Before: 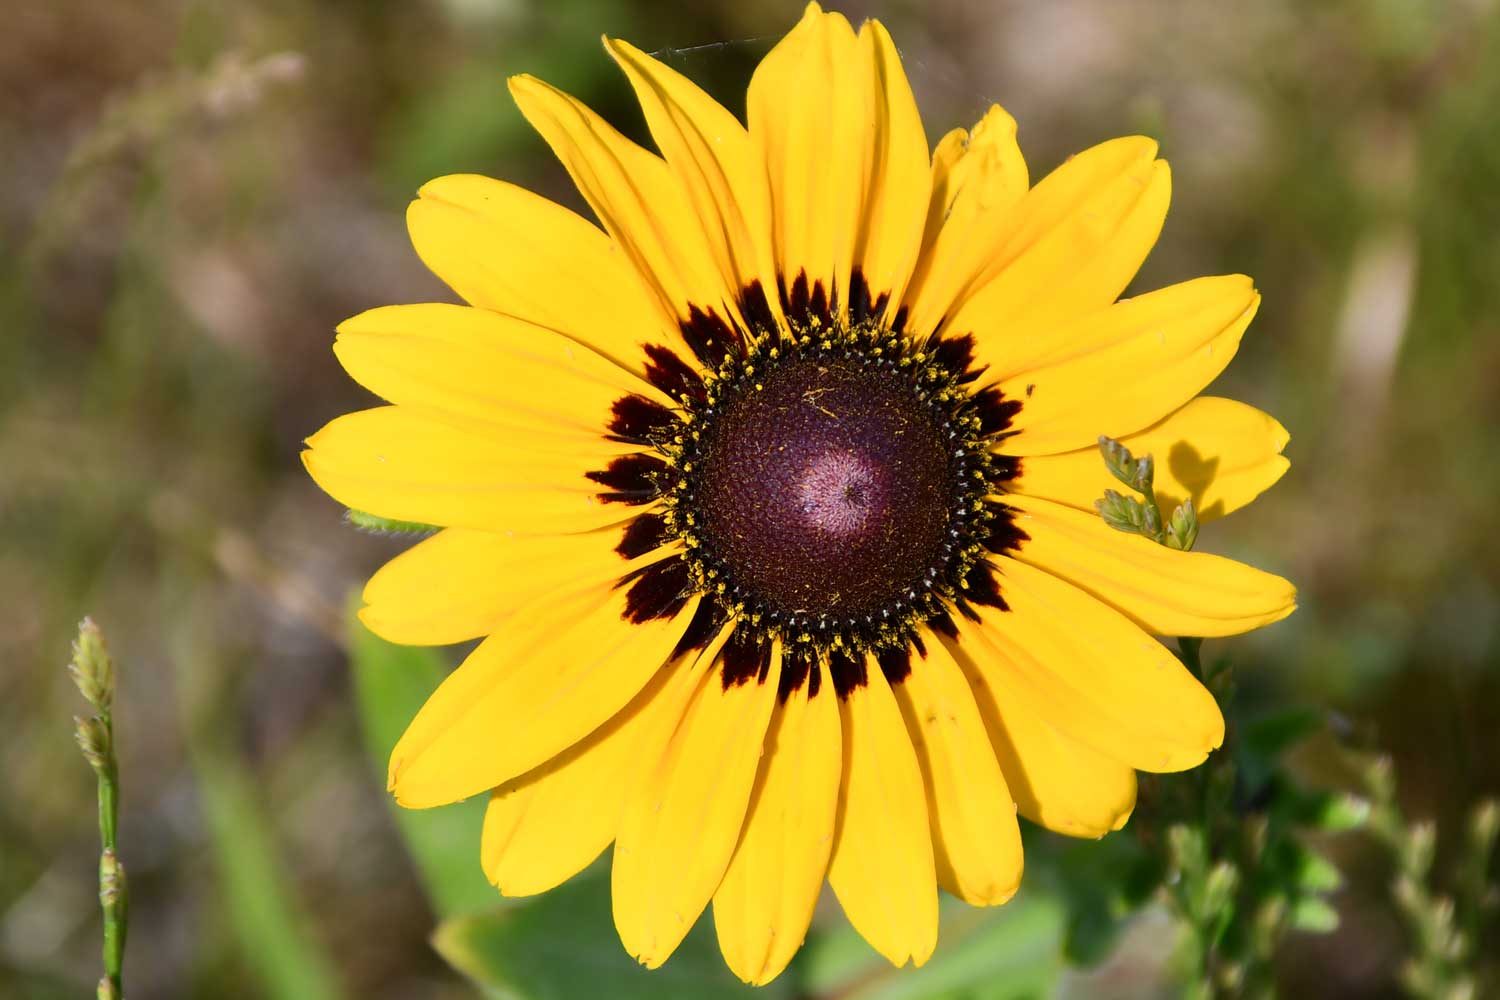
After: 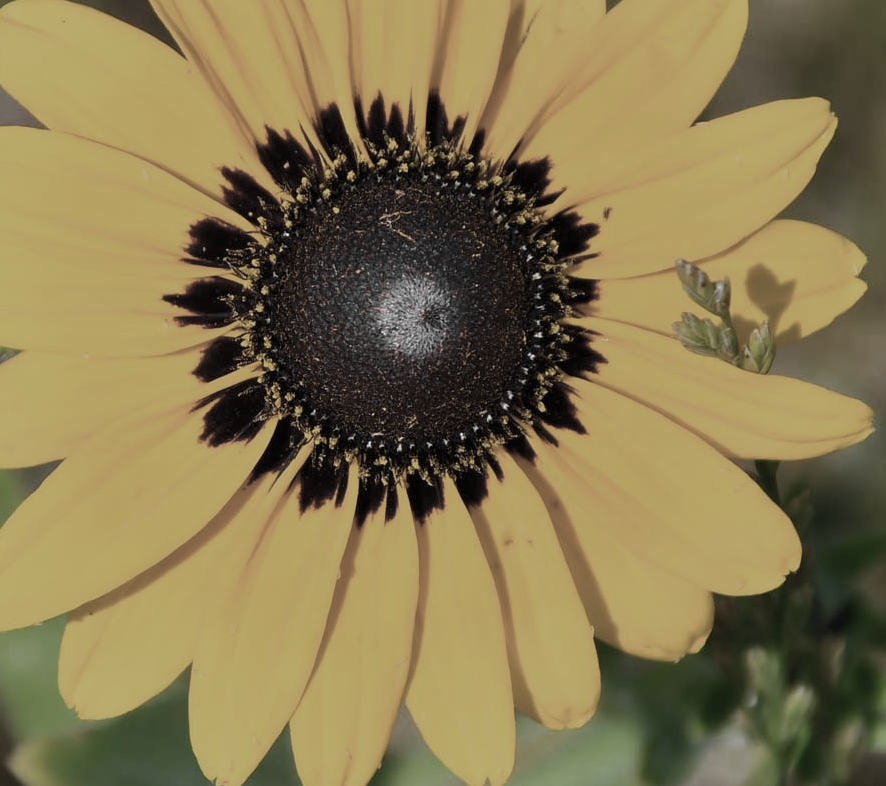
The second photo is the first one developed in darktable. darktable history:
crop and rotate: left 28.256%, top 17.734%, right 12.656%, bottom 3.573%
color zones: curves: ch0 [(0, 0.487) (0.241, 0.395) (0.434, 0.373) (0.658, 0.412) (0.838, 0.487)]; ch1 [(0, 0) (0.053, 0.053) (0.211, 0.202) (0.579, 0.259) (0.781, 0.241)]
